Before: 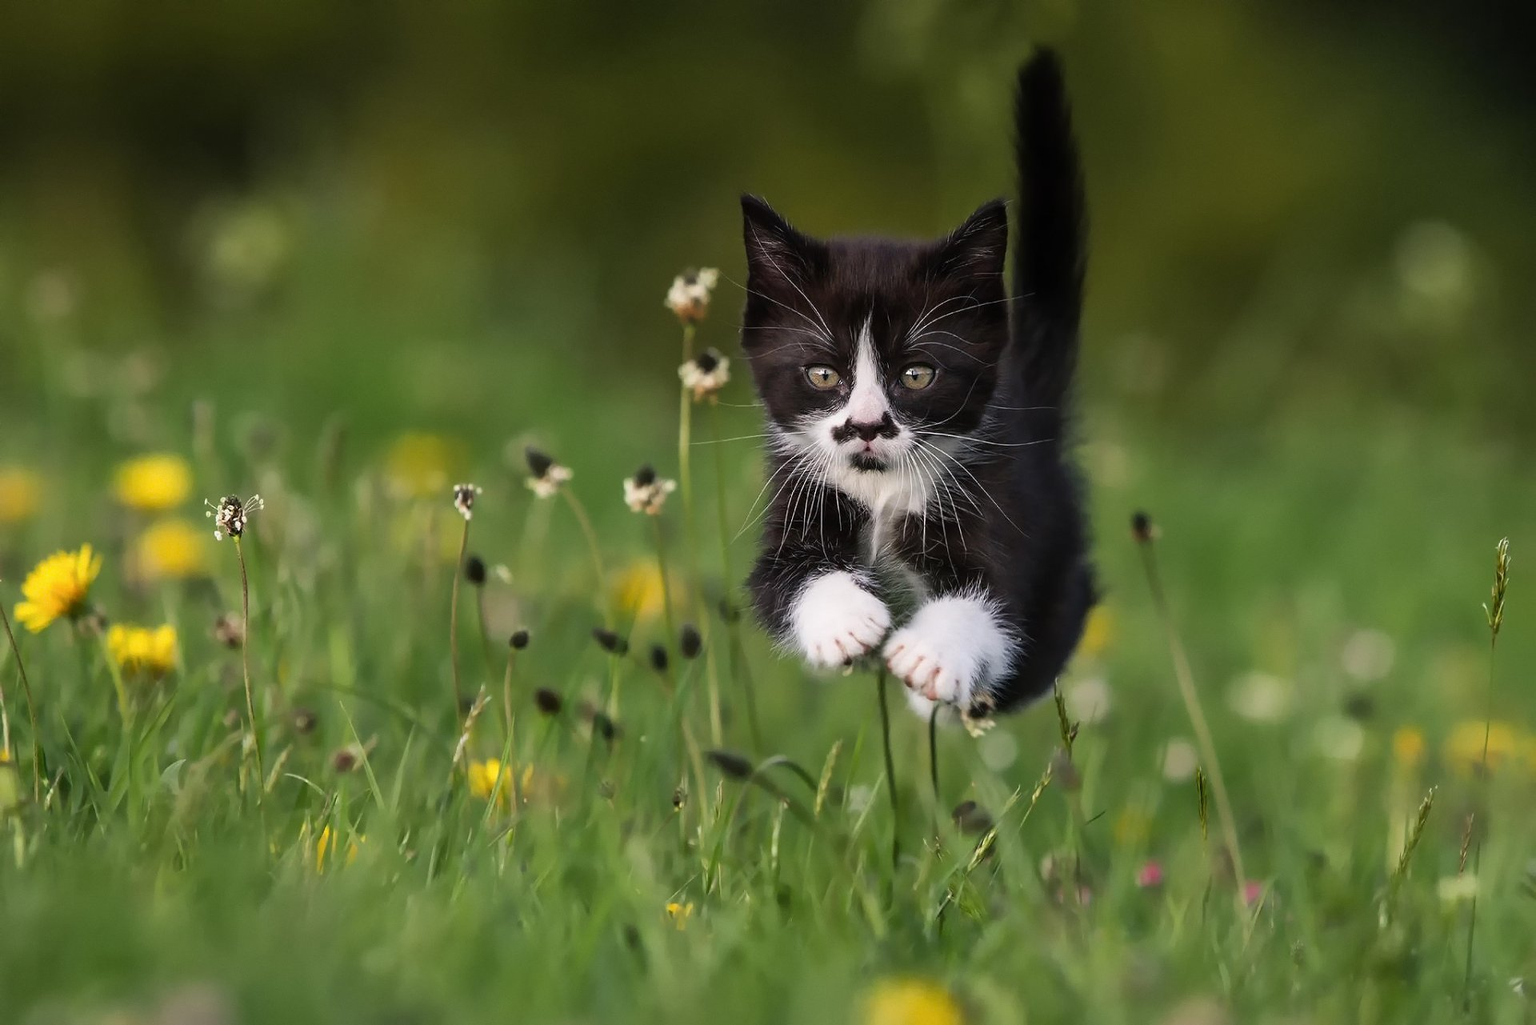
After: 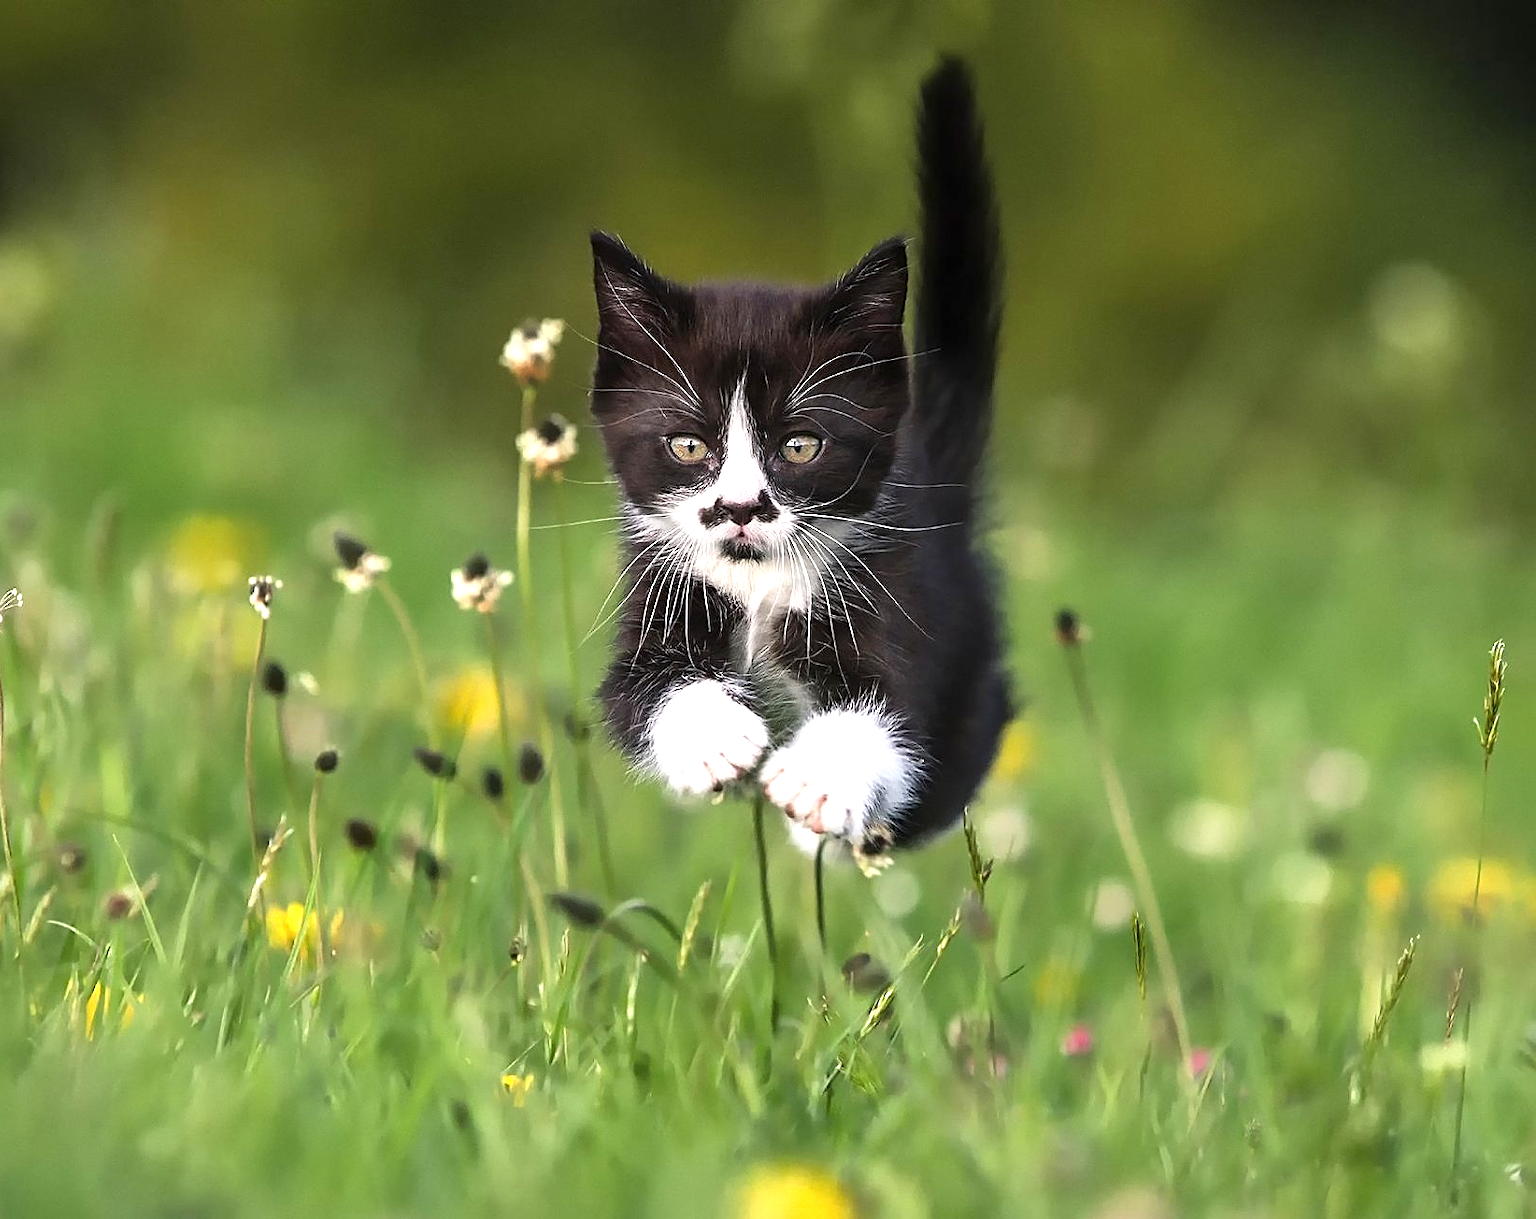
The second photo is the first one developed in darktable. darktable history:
exposure: exposure 1.001 EV, compensate highlight preservation false
crop: left 15.981%
sharpen: on, module defaults
